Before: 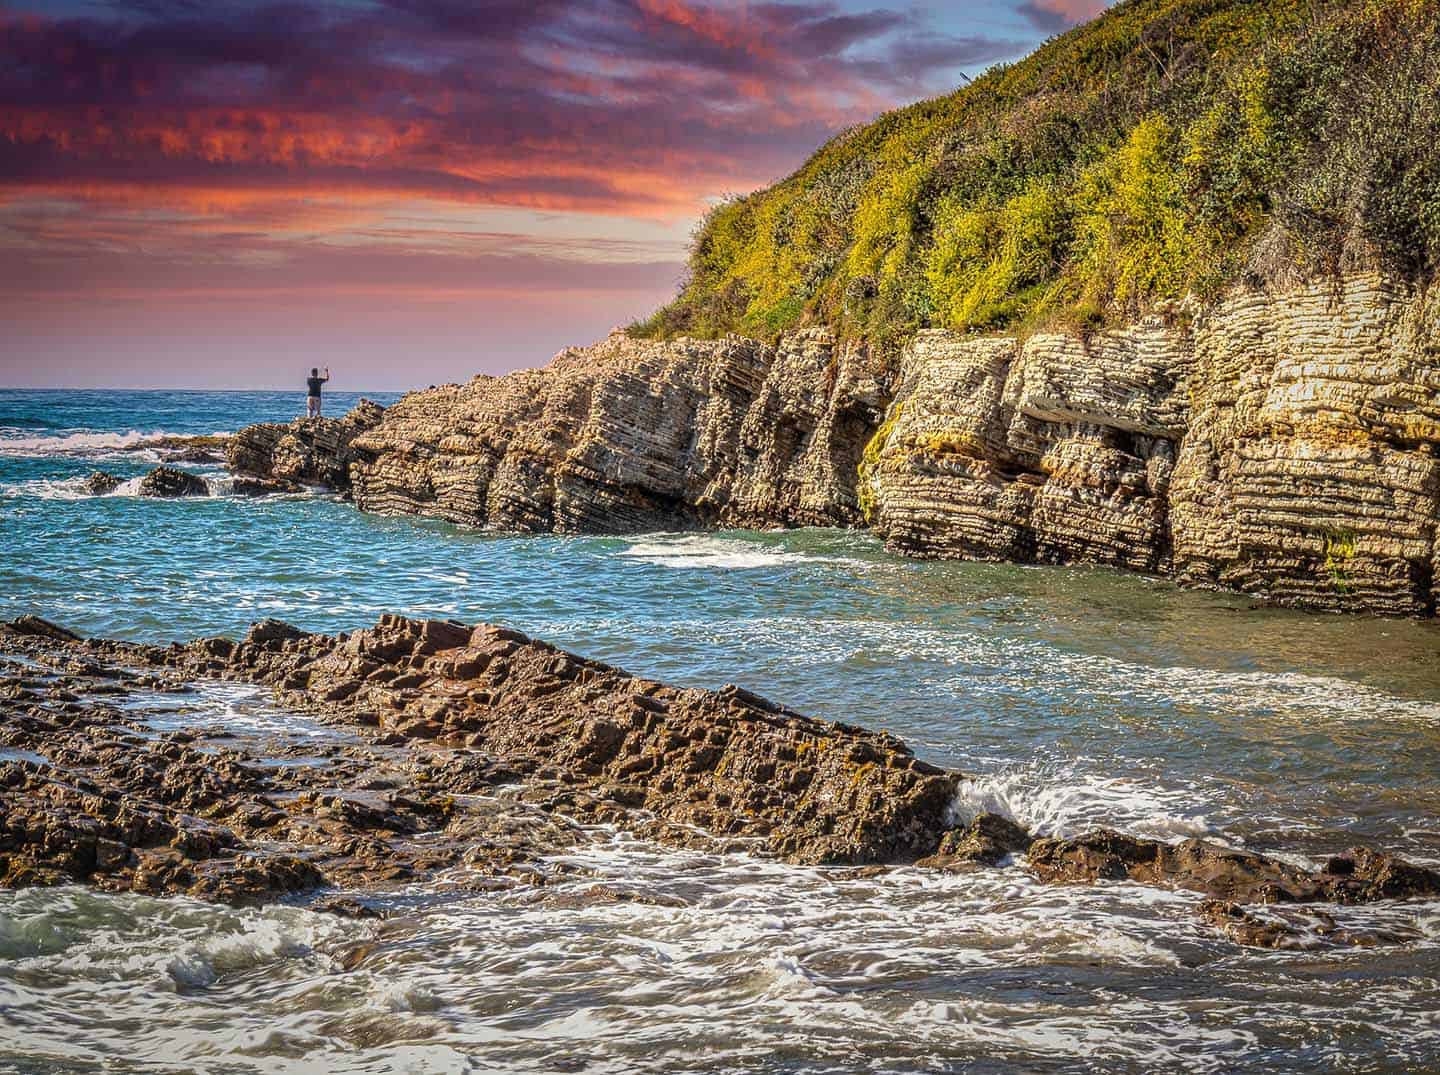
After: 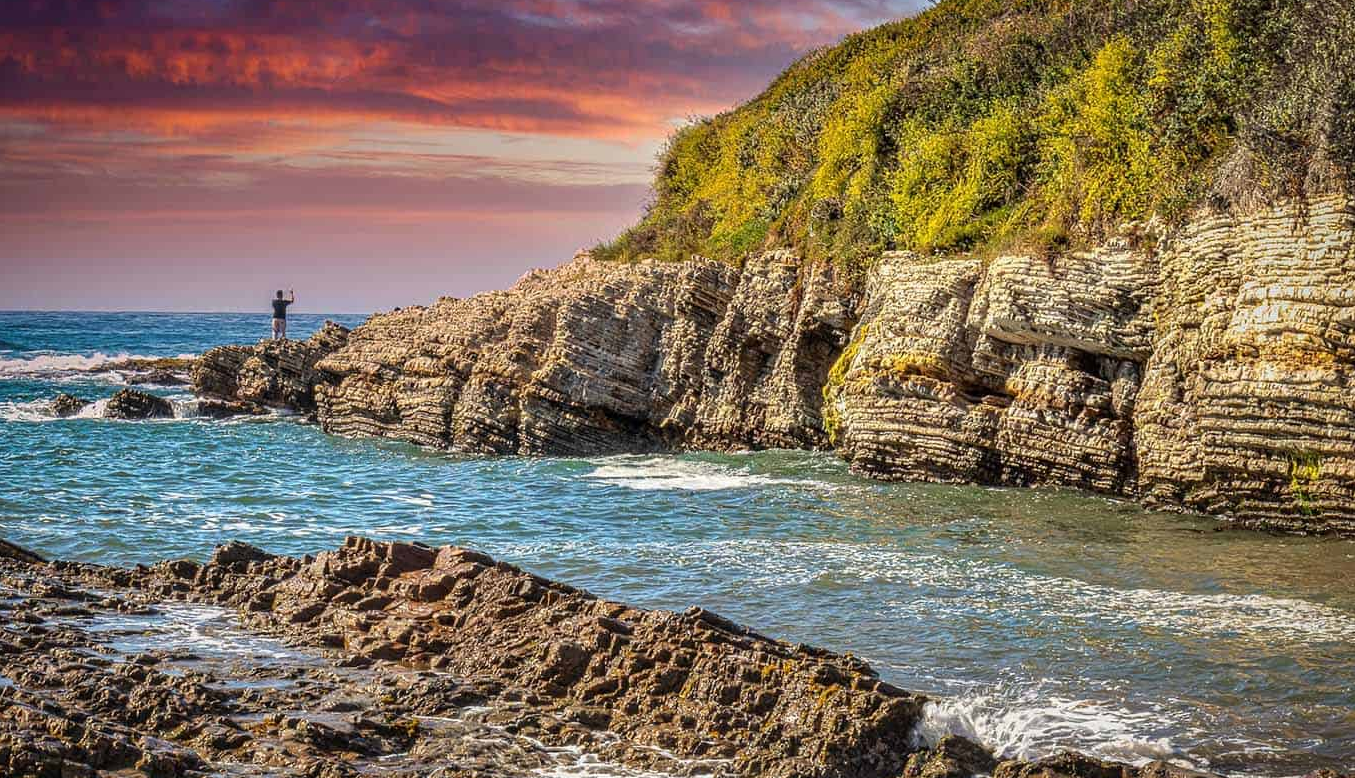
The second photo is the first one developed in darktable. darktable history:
crop: left 2.488%, top 7.335%, right 3.369%, bottom 20.281%
